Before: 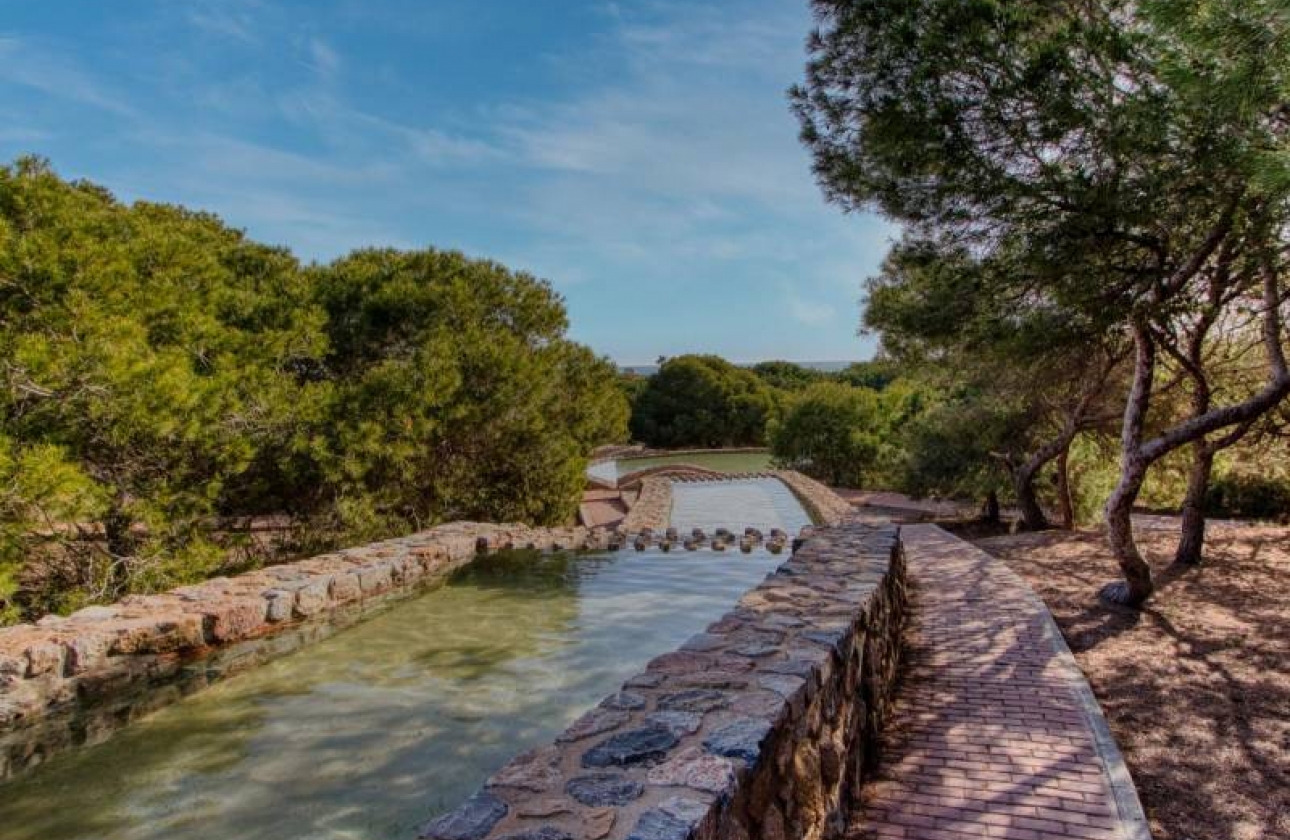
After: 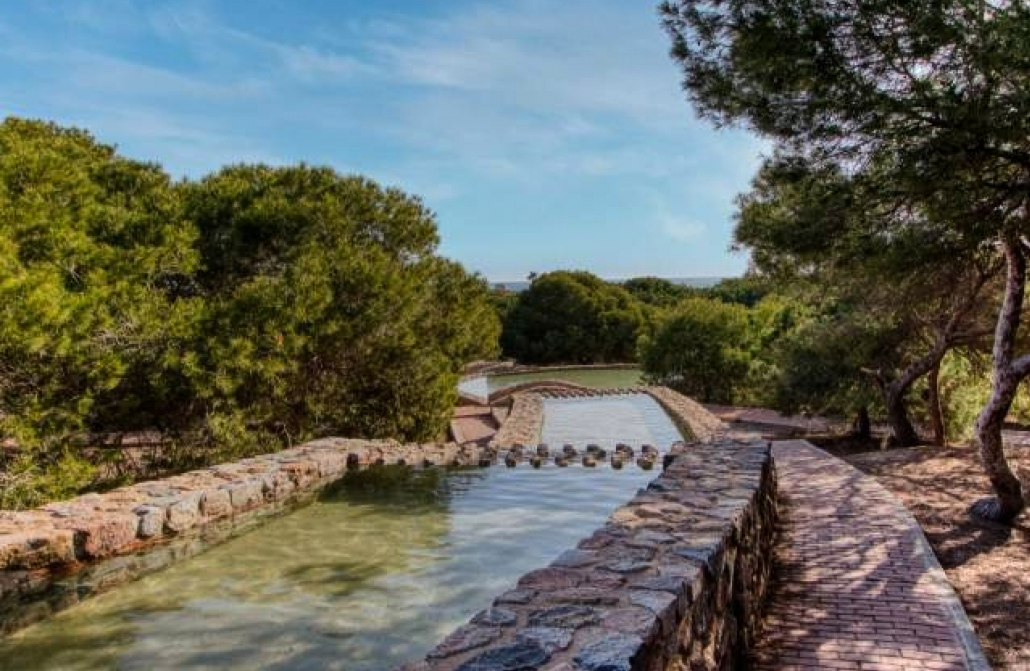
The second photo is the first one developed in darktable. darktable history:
crop and rotate: left 10.071%, top 10.071%, right 10.02%, bottom 10.02%
tone equalizer: -8 EV -0.417 EV, -7 EV -0.389 EV, -6 EV -0.333 EV, -5 EV -0.222 EV, -3 EV 0.222 EV, -2 EV 0.333 EV, -1 EV 0.389 EV, +0 EV 0.417 EV, edges refinement/feathering 500, mask exposure compensation -1.25 EV, preserve details no
